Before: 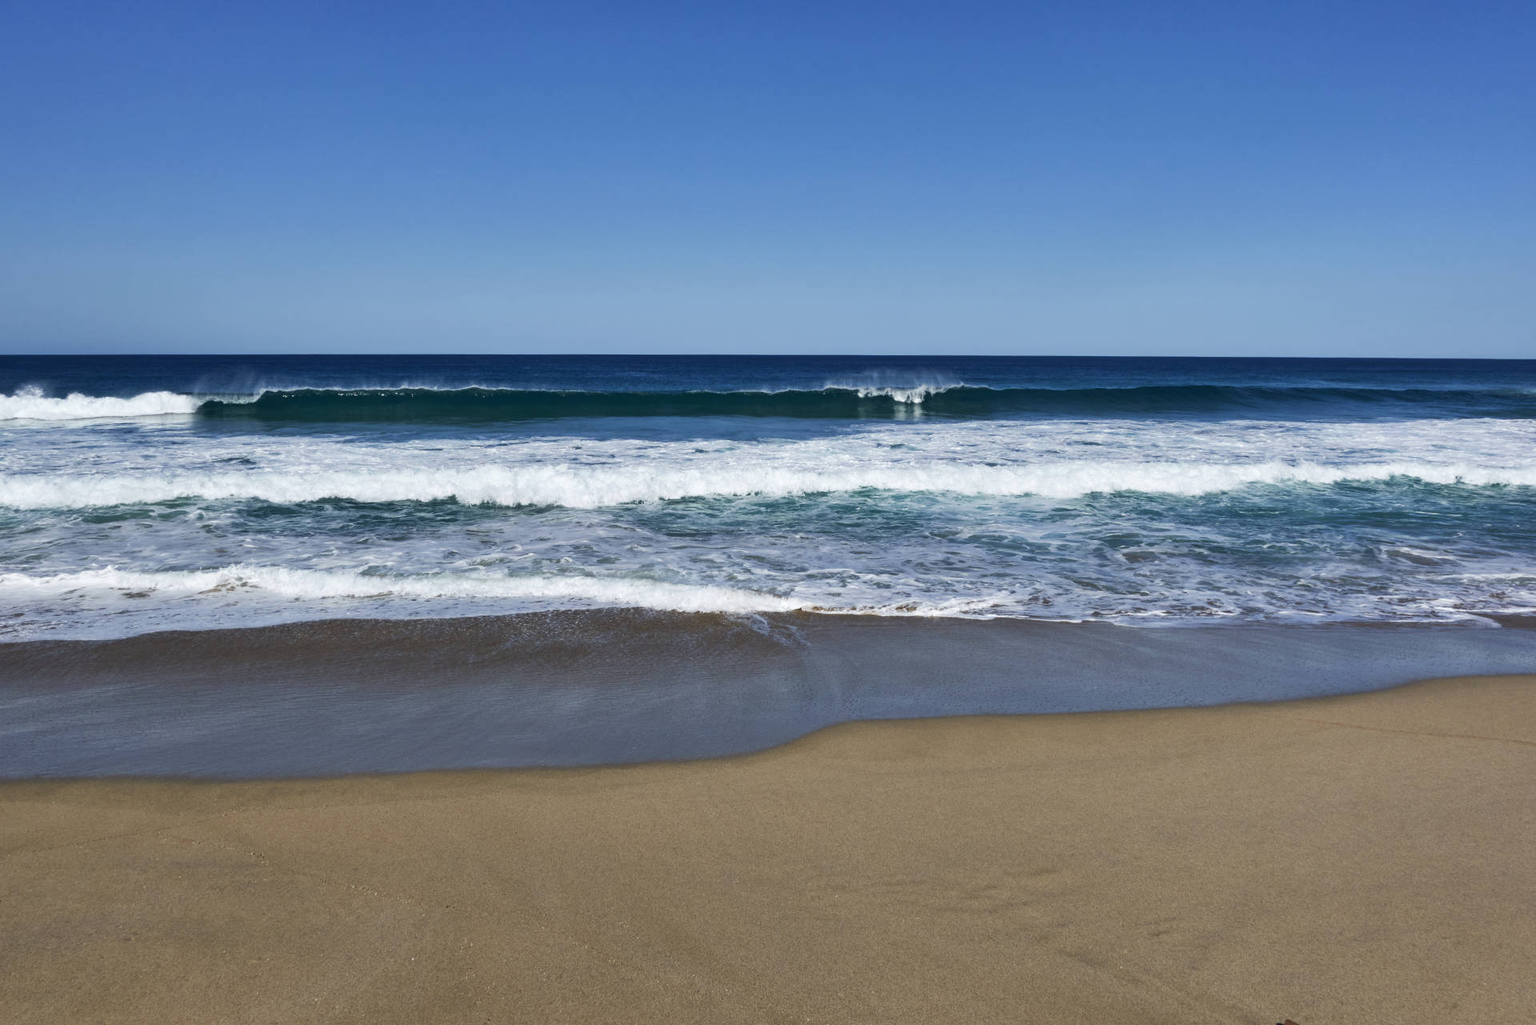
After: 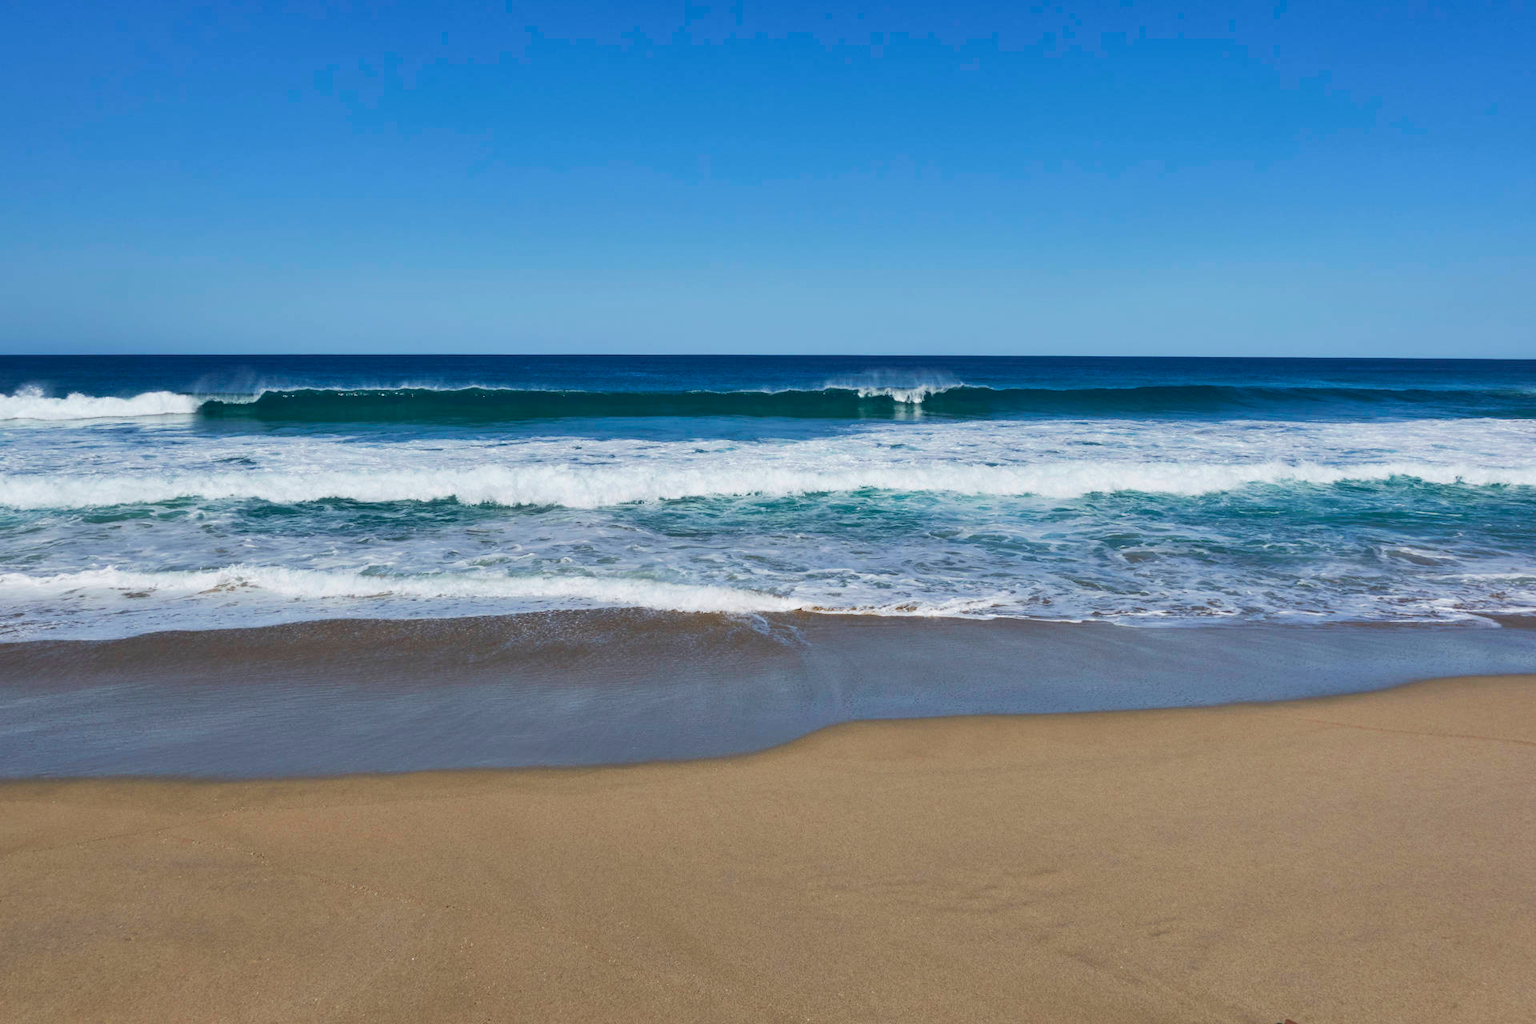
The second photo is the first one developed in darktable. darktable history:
contrast brightness saturation: contrast -0.104, brightness 0.054, saturation 0.076
